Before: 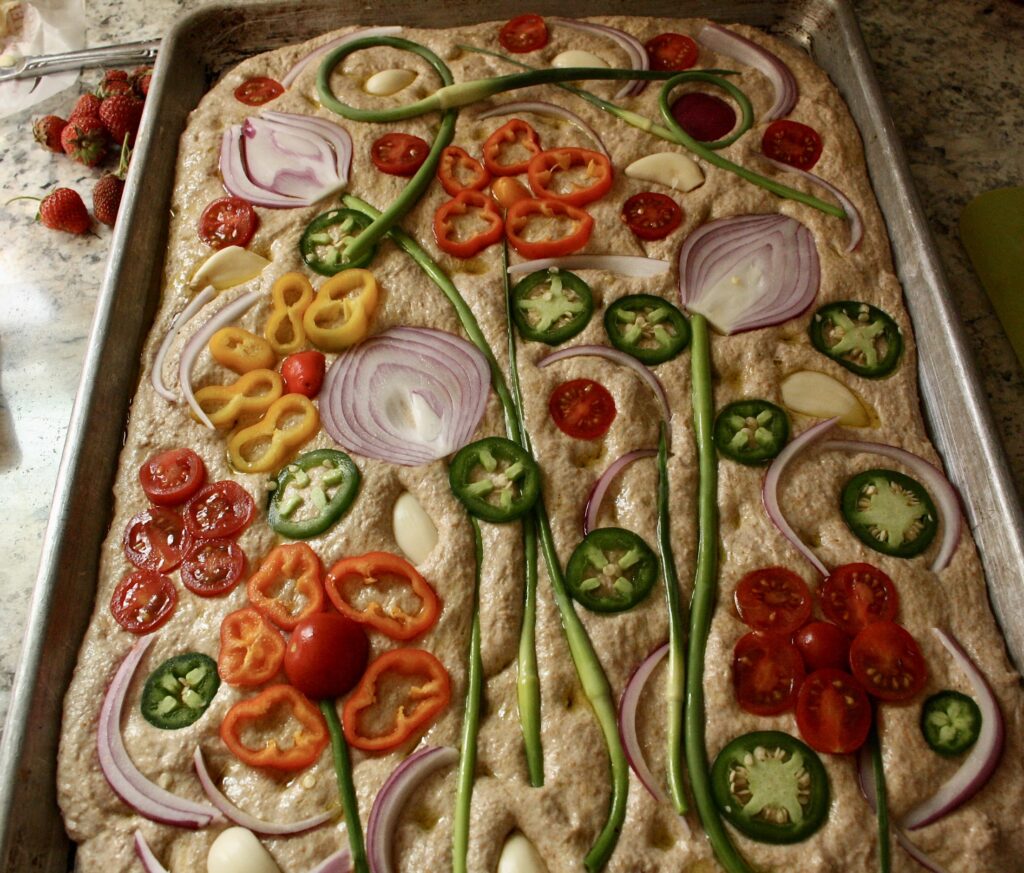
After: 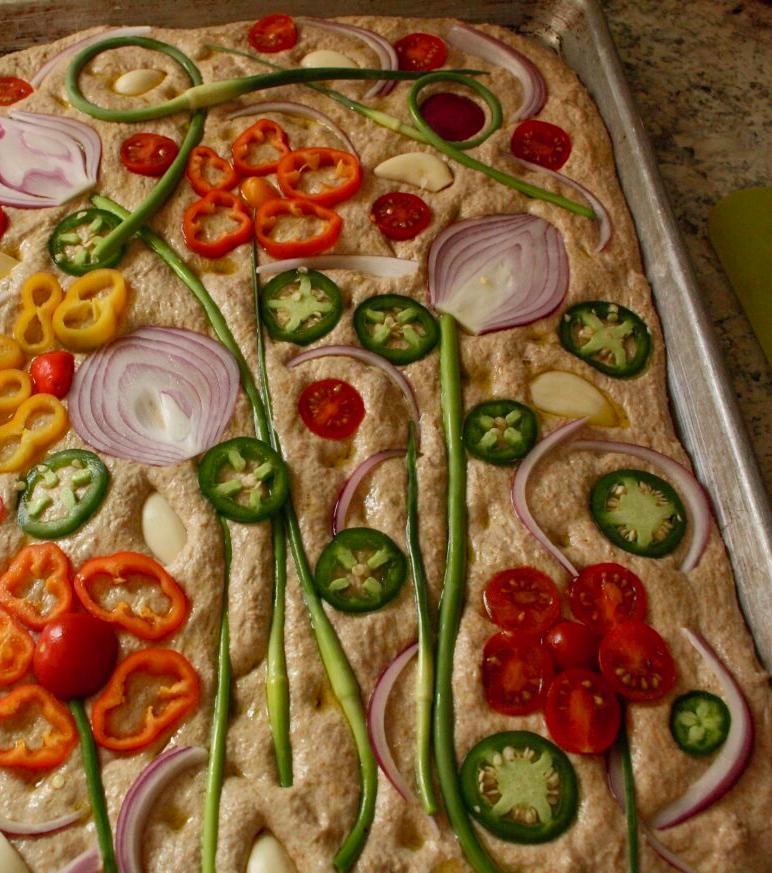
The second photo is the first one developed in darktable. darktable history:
crop and rotate: left 24.529%
shadows and highlights: on, module defaults
